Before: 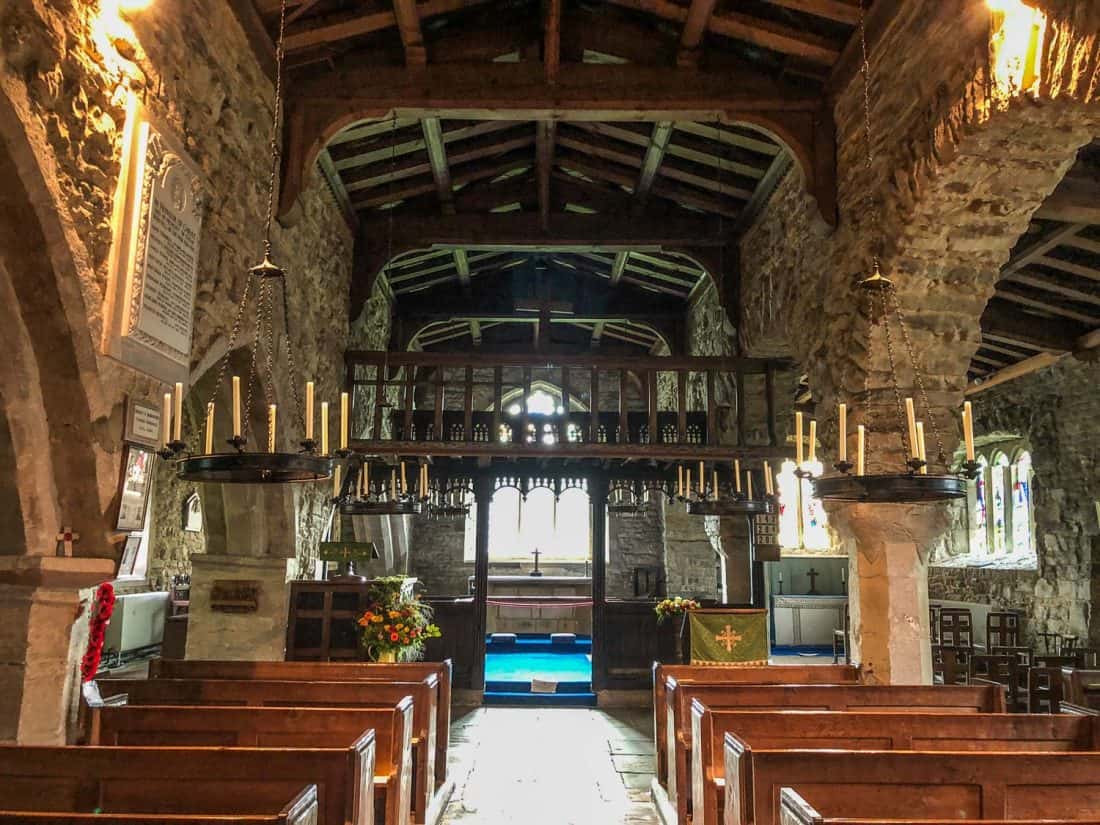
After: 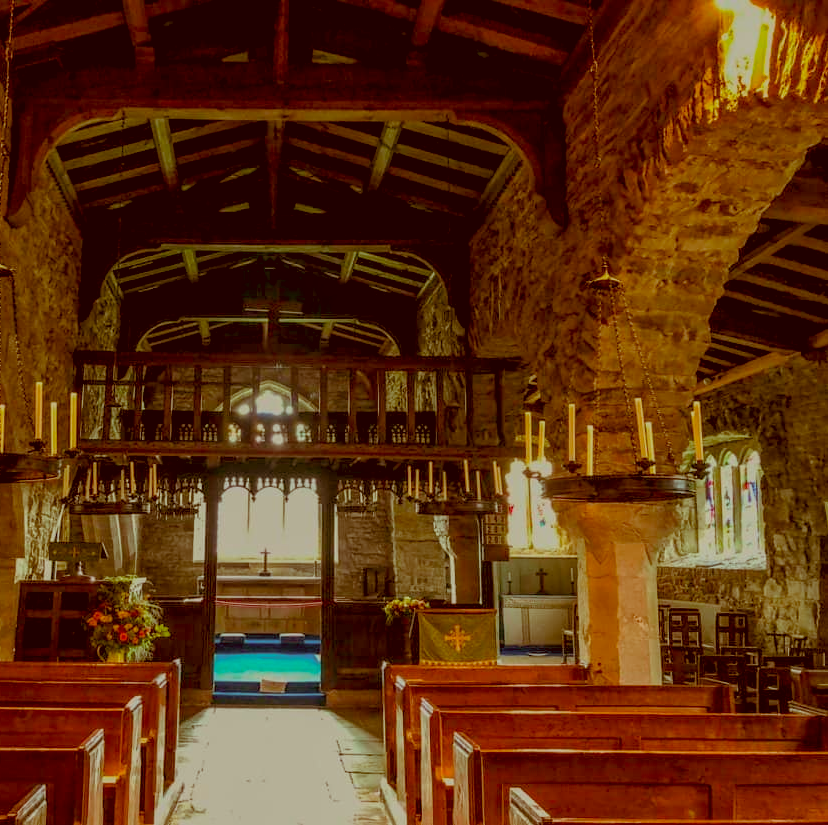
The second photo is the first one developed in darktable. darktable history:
color correction: highlights a* -6.32, highlights b* 9.34, shadows a* 10.34, shadows b* 23.27
crop and rotate: left 24.665%
exposure: black level correction 0.011, exposure -0.481 EV, compensate exposure bias true, compensate highlight preservation false
color balance rgb: shadows lift › chroma 9.616%, shadows lift › hue 44.4°, perceptual saturation grading › global saturation 25.721%, contrast -20.546%
